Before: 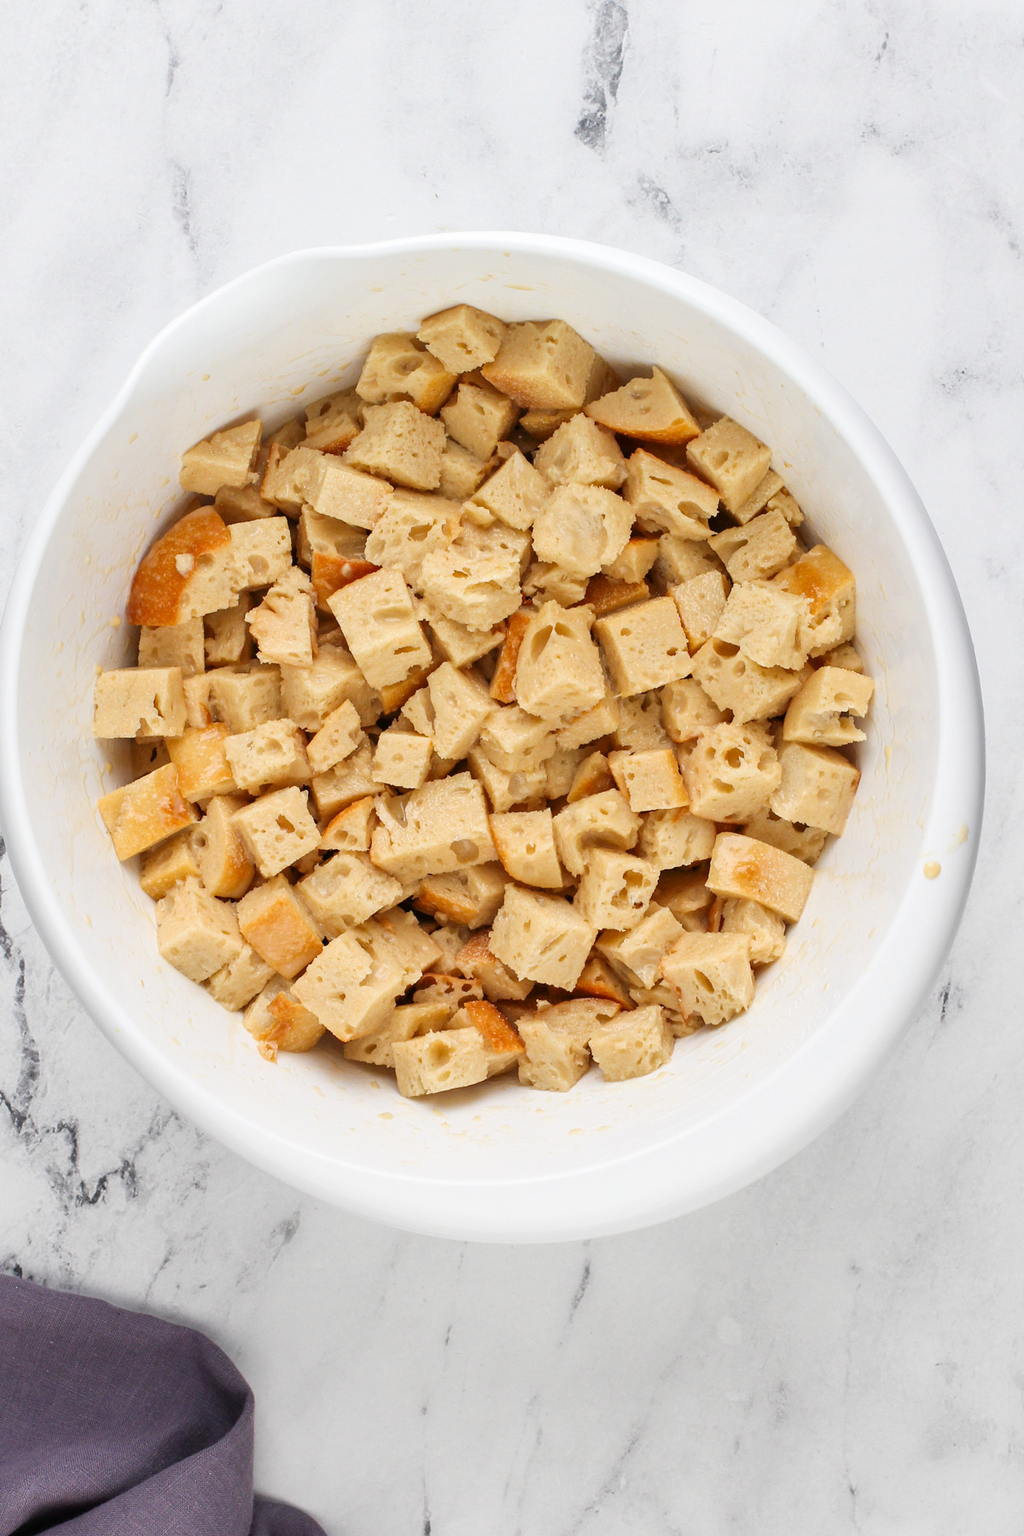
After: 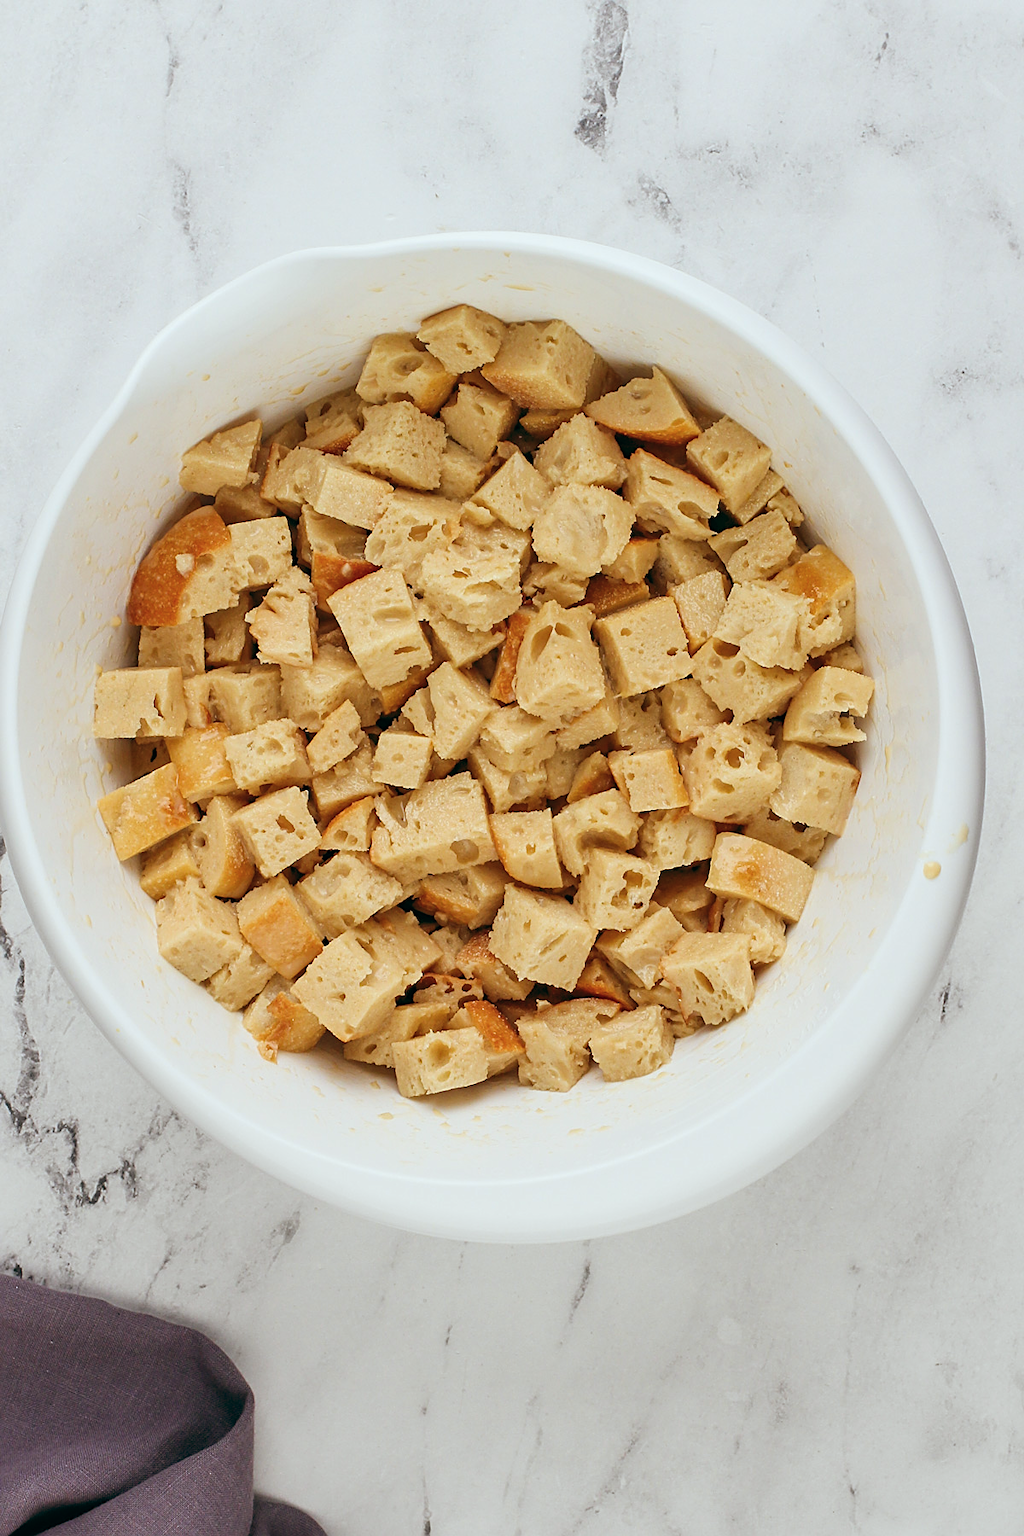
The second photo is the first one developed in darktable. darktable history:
exposure: exposure -0.116 EV, compensate exposure bias true, compensate highlight preservation false
sharpen: on, module defaults
color balance rgb: perceptual saturation grading › global saturation 25%, global vibrance 20%
color balance: lift [1, 0.994, 1.002, 1.006], gamma [0.957, 1.081, 1.016, 0.919], gain [0.97, 0.972, 1.01, 1.028], input saturation 91.06%, output saturation 79.8%
